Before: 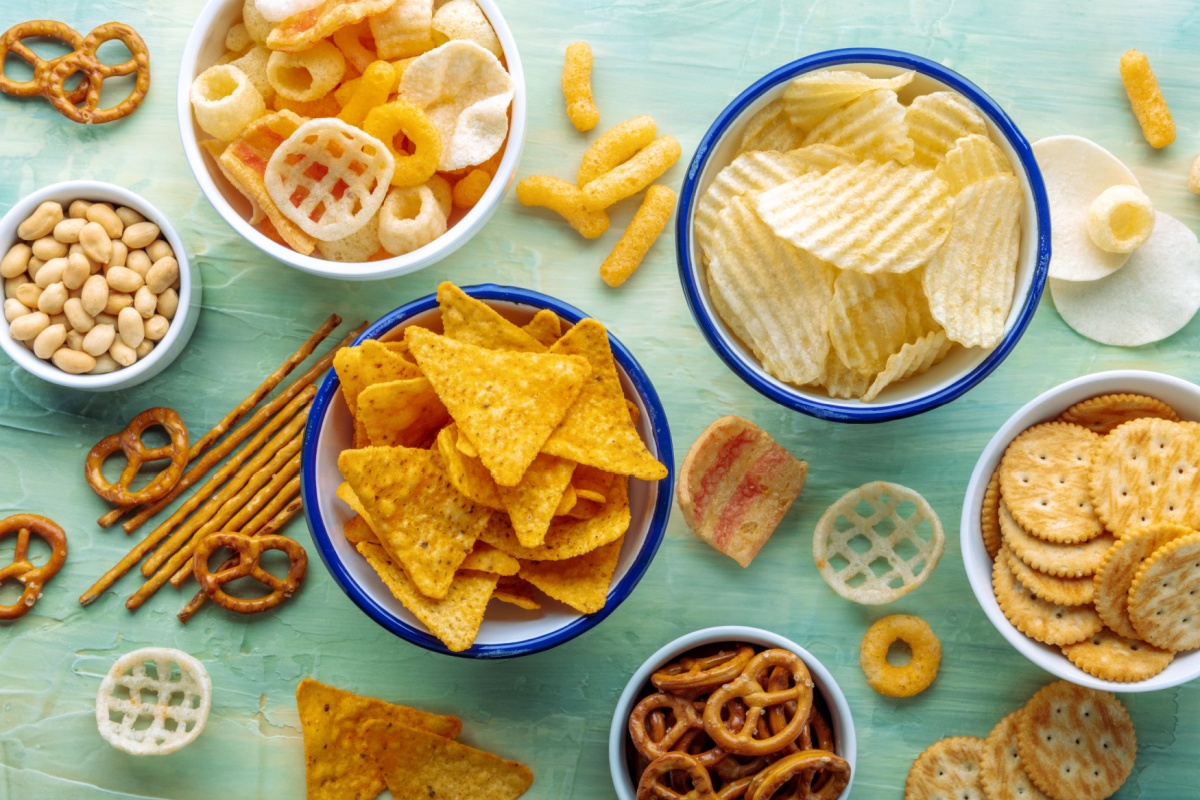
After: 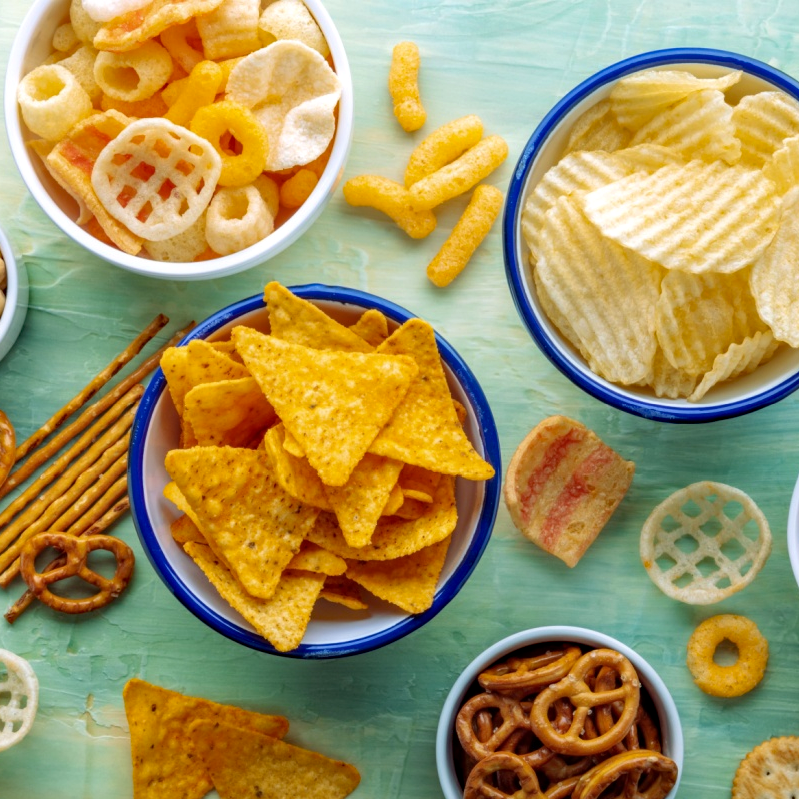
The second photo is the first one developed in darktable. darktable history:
haze removal: compatibility mode true, adaptive false
crop and rotate: left 14.481%, right 18.875%
